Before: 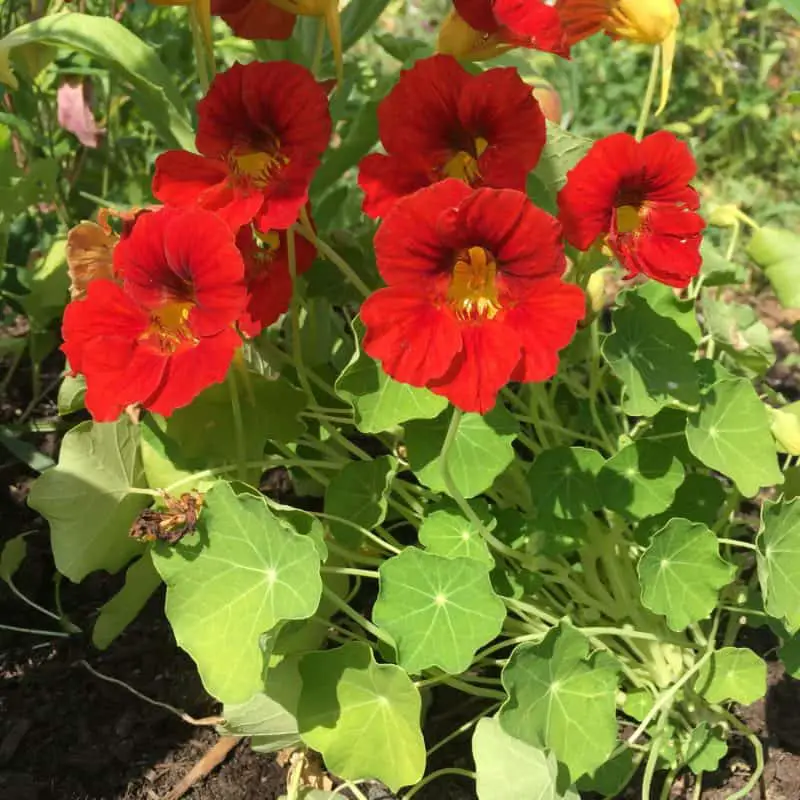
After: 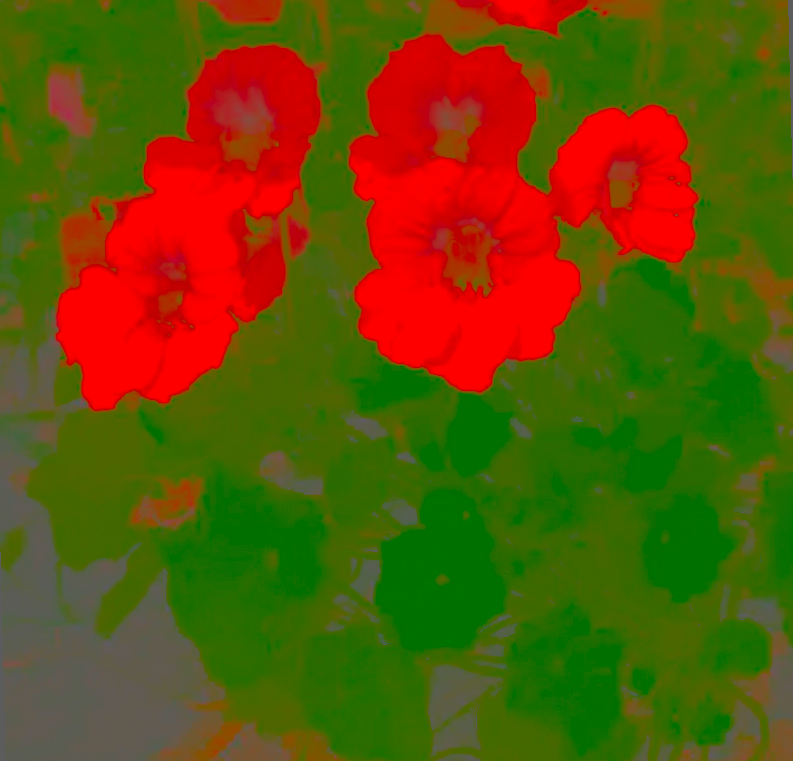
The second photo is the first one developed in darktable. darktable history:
tone equalizer: on, module defaults
shadows and highlights: shadows 0, highlights 40
rotate and perspective: rotation -1.42°, crop left 0.016, crop right 0.984, crop top 0.035, crop bottom 0.965
contrast brightness saturation: contrast -0.99, brightness -0.17, saturation 0.75
